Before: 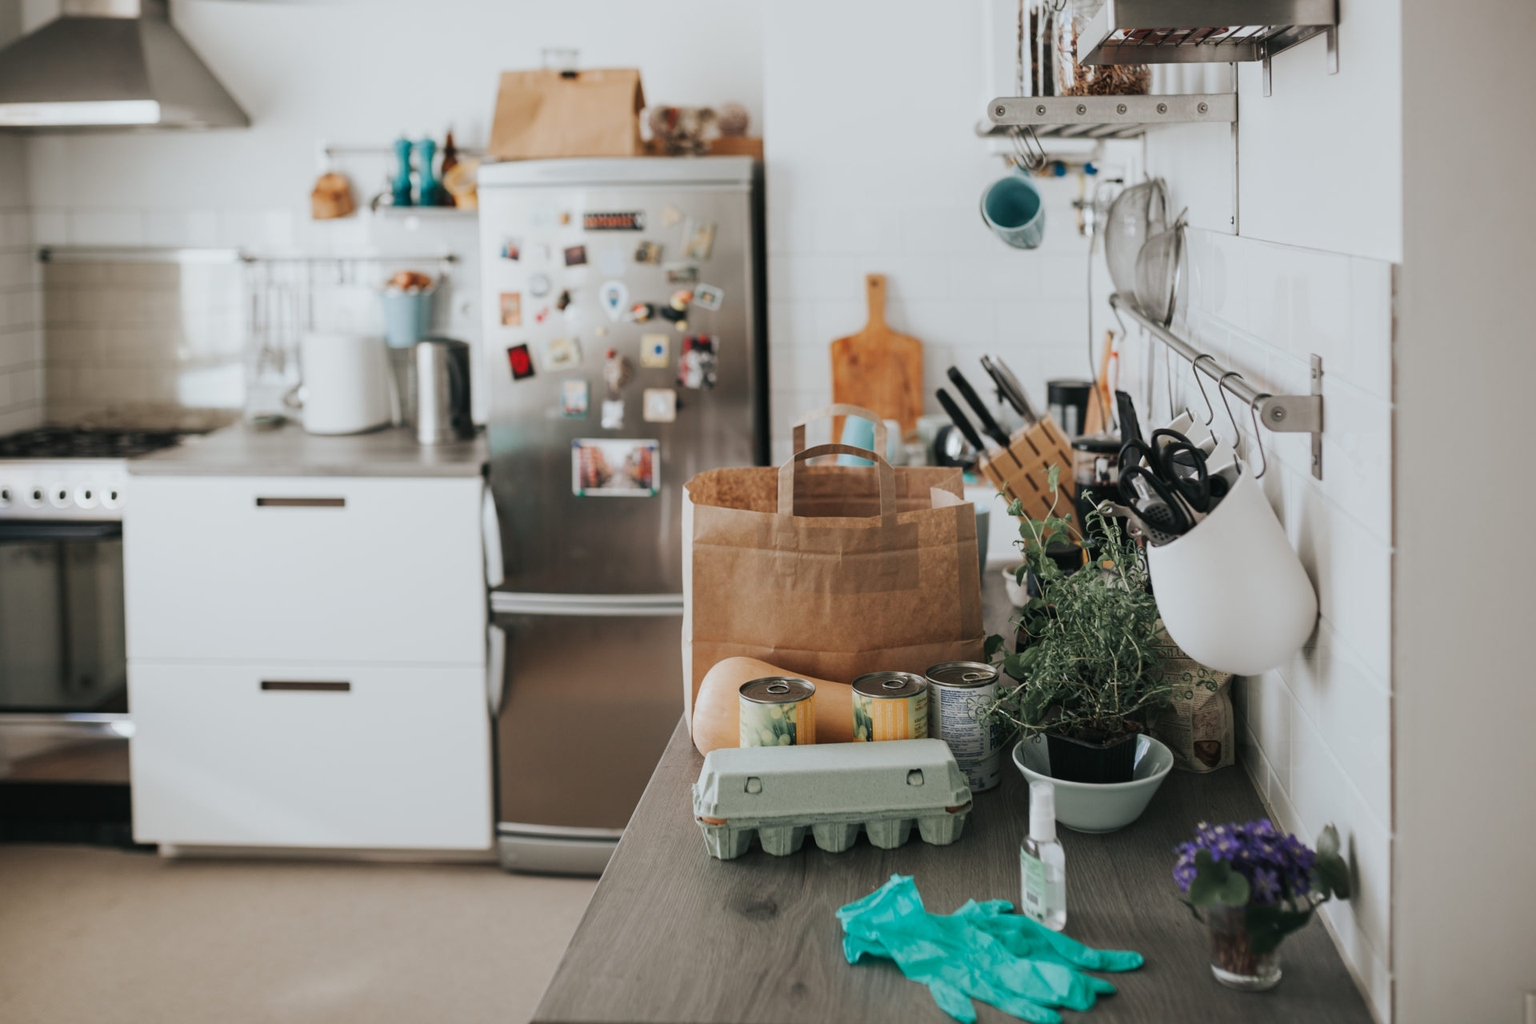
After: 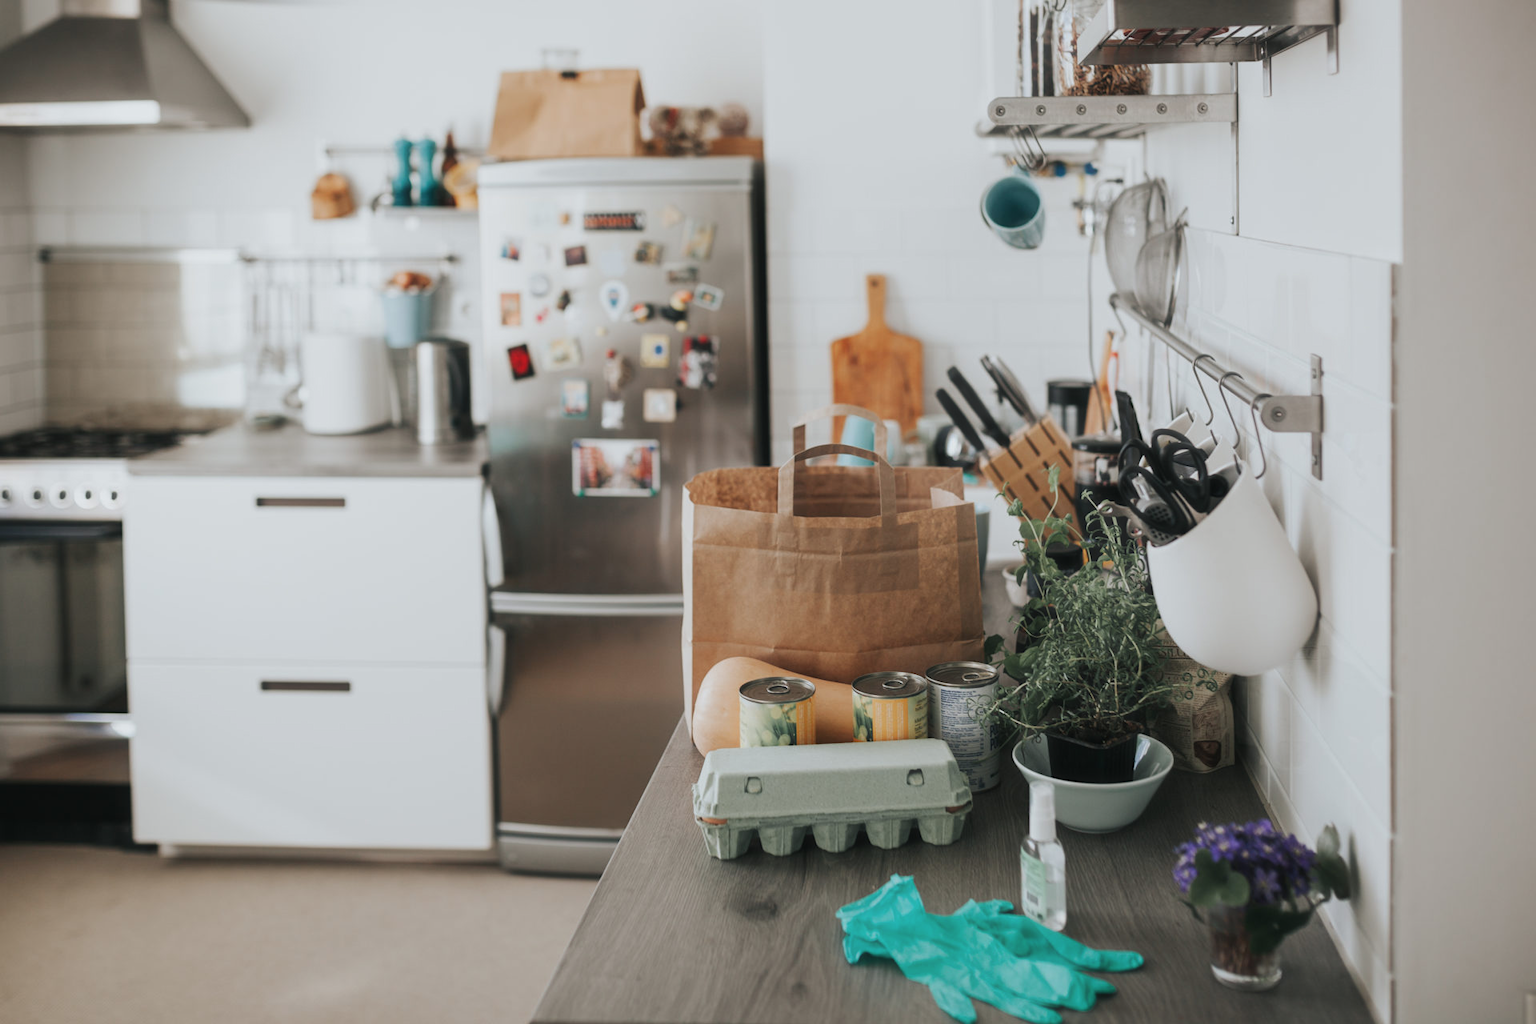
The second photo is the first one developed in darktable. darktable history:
haze removal: strength -0.1, adaptive false
